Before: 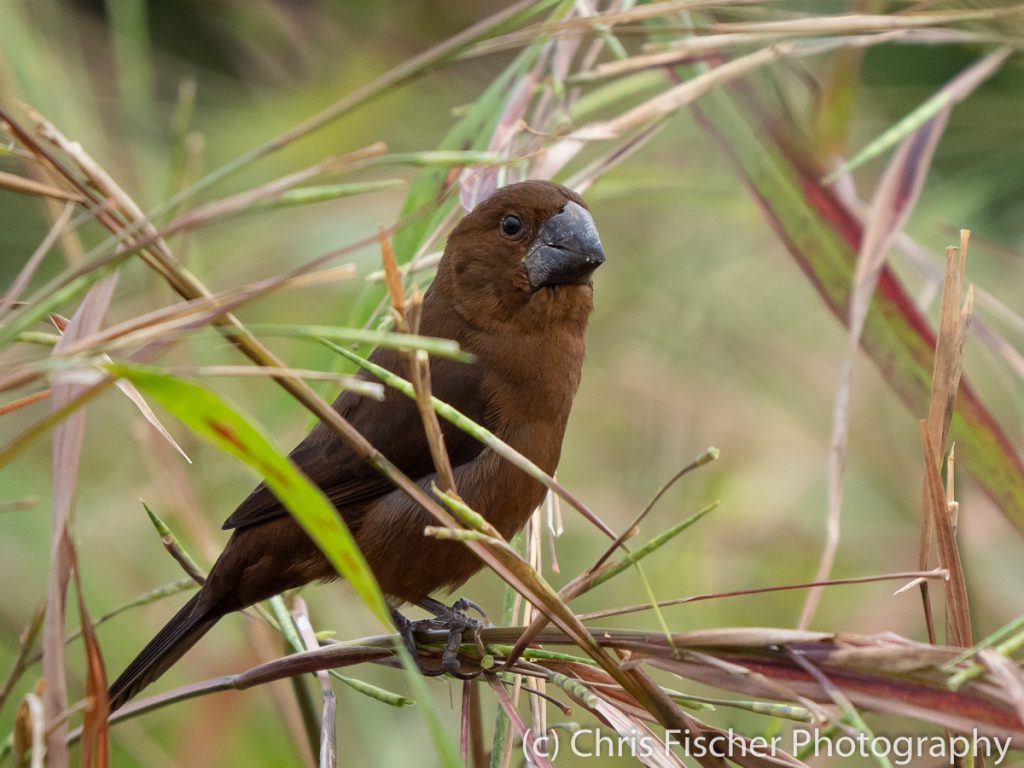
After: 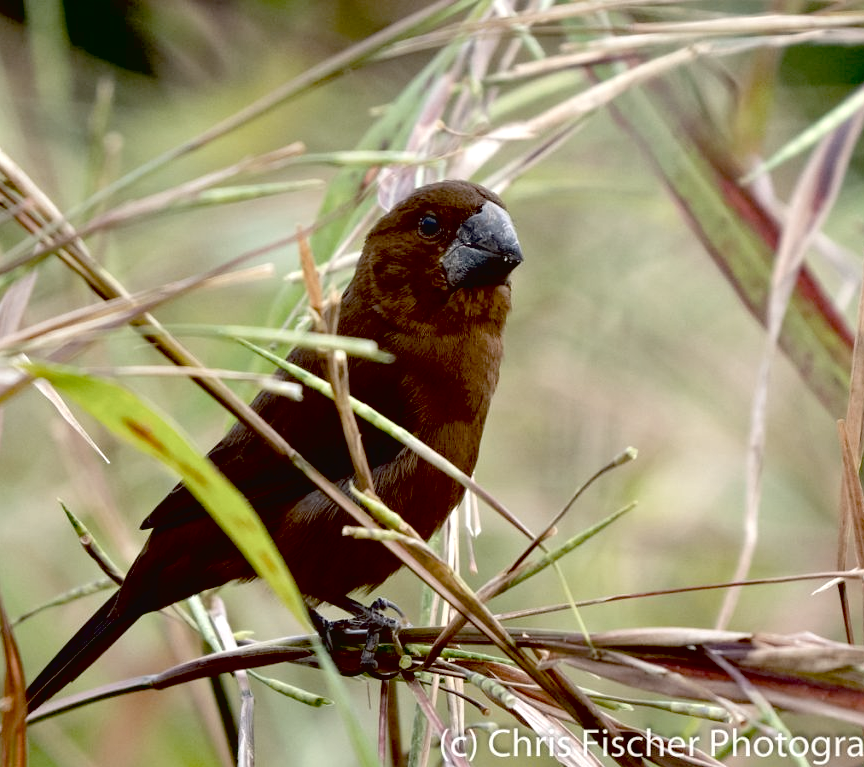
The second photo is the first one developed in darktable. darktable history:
crop: left 8.025%, right 7.53%
exposure: black level correction 0.039, exposure 0.499 EV, compensate highlight preservation false
contrast brightness saturation: contrast -0.048, saturation -0.402
